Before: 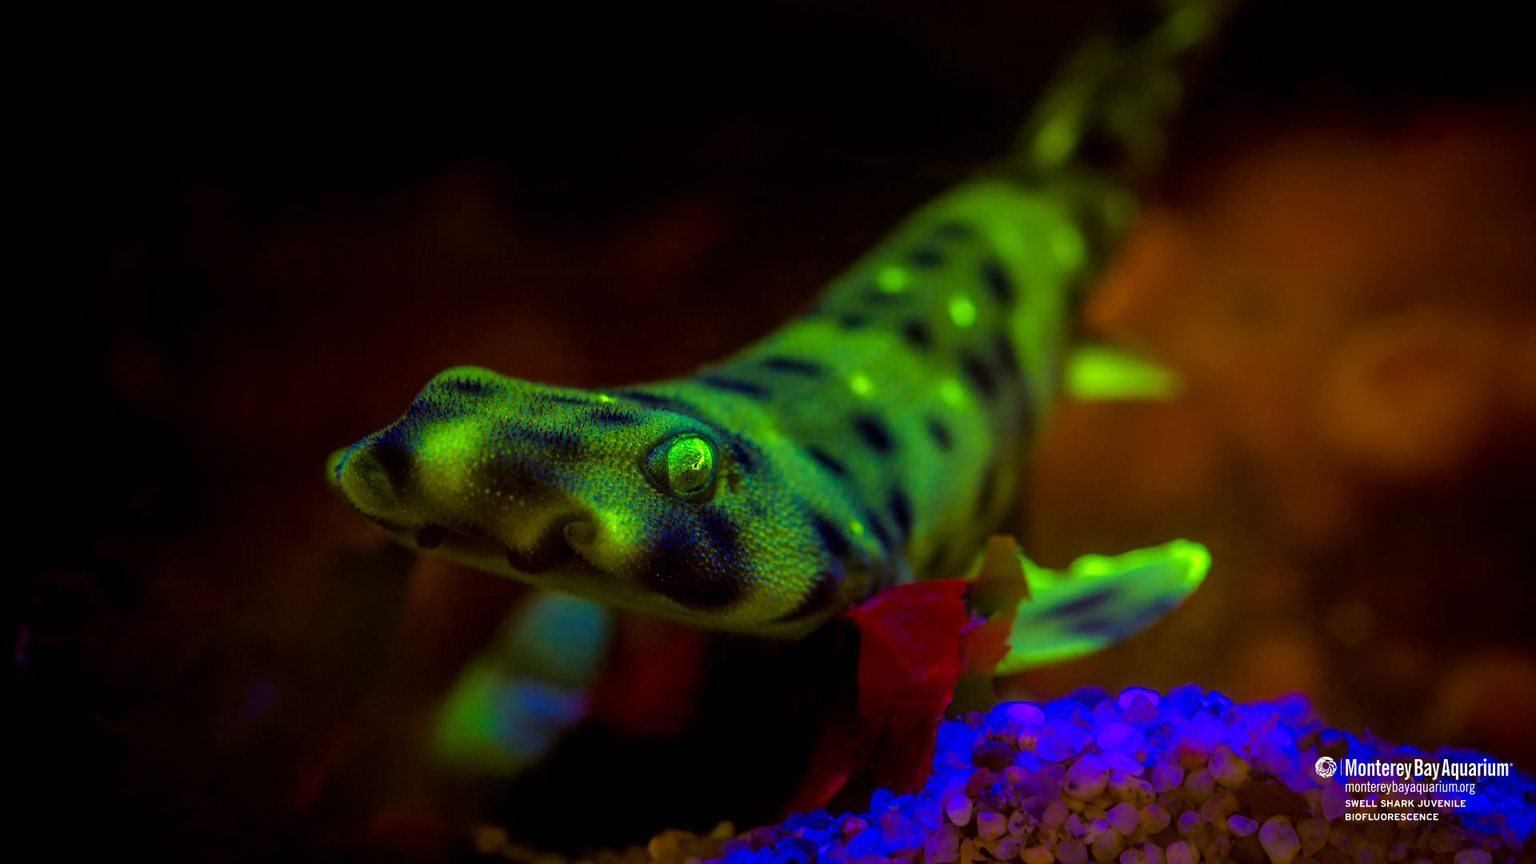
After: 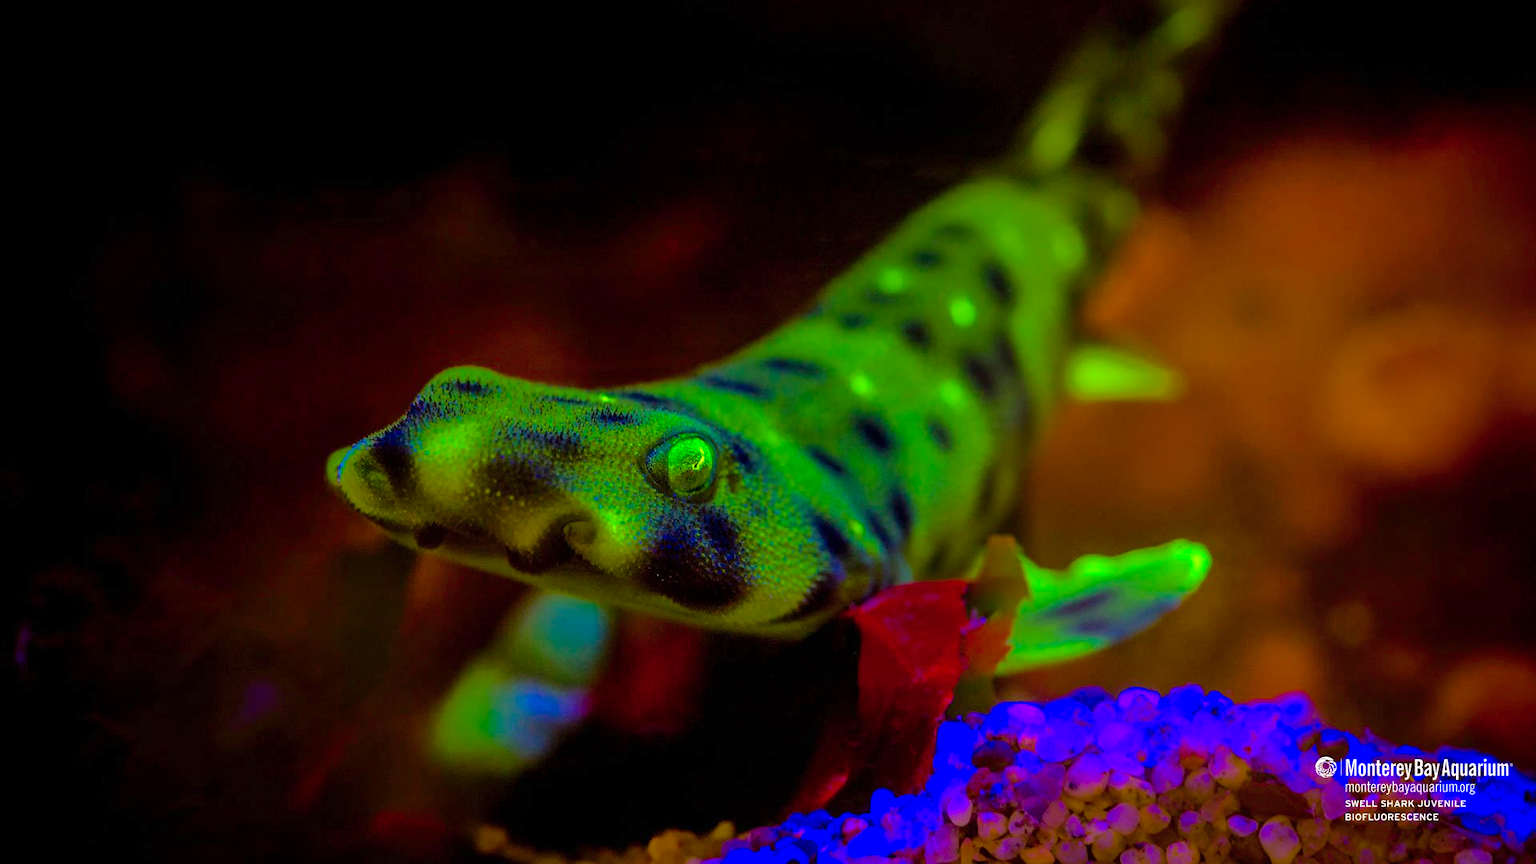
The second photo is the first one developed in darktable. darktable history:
color balance rgb: perceptual saturation grading › global saturation 19.551%, global vibrance 20%
exposure: exposure 0.201 EV, compensate highlight preservation false
shadows and highlights: on, module defaults
